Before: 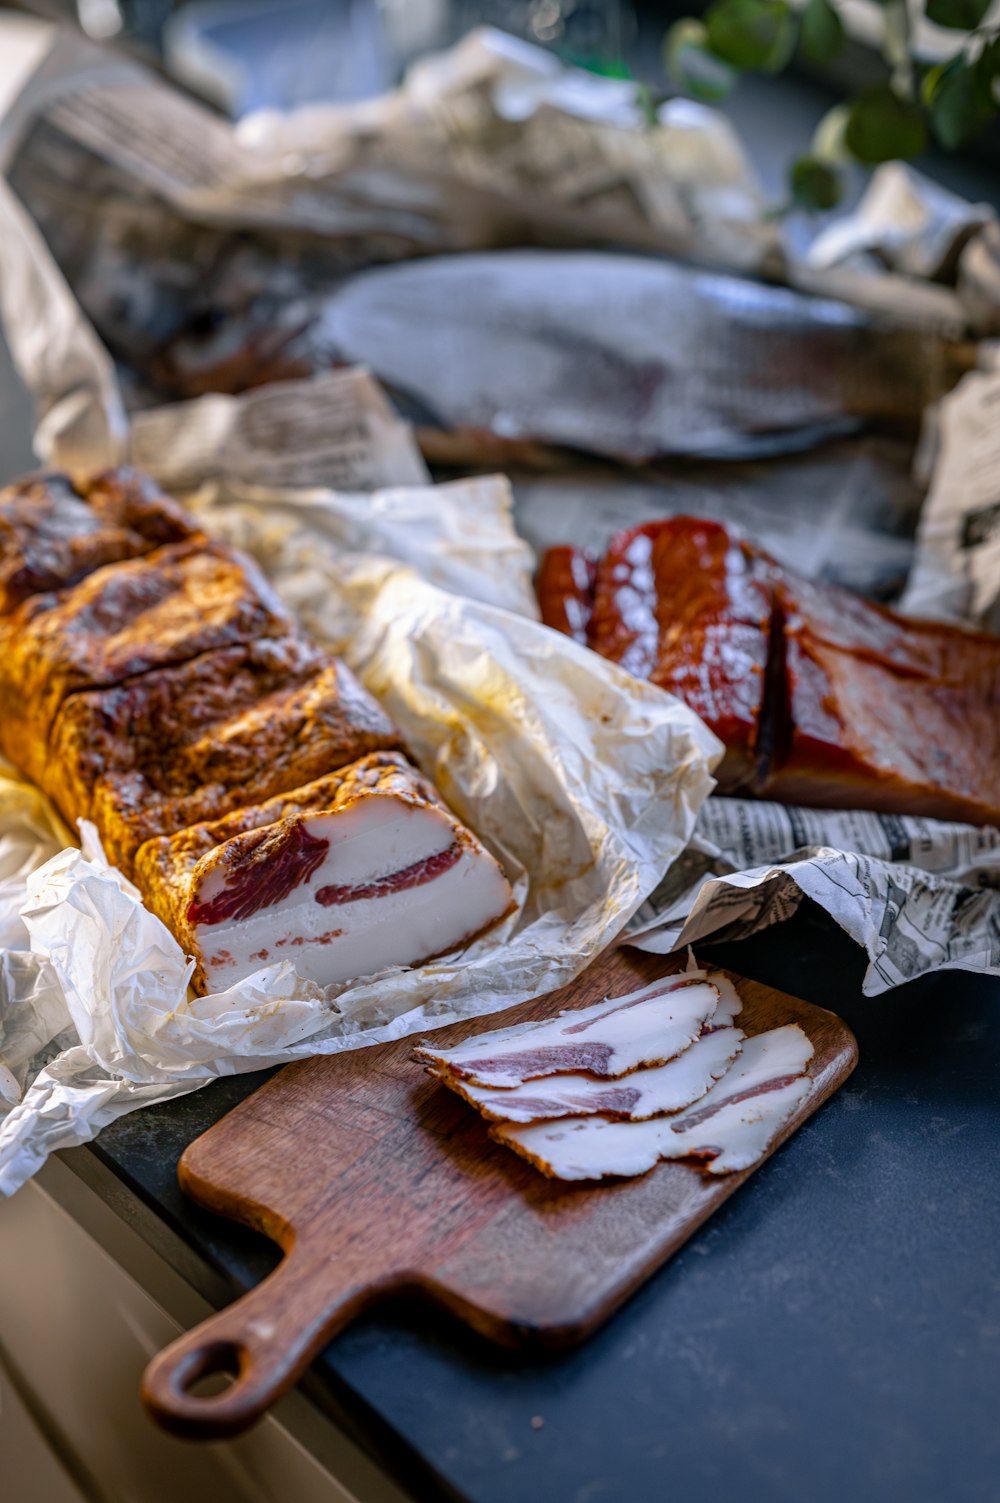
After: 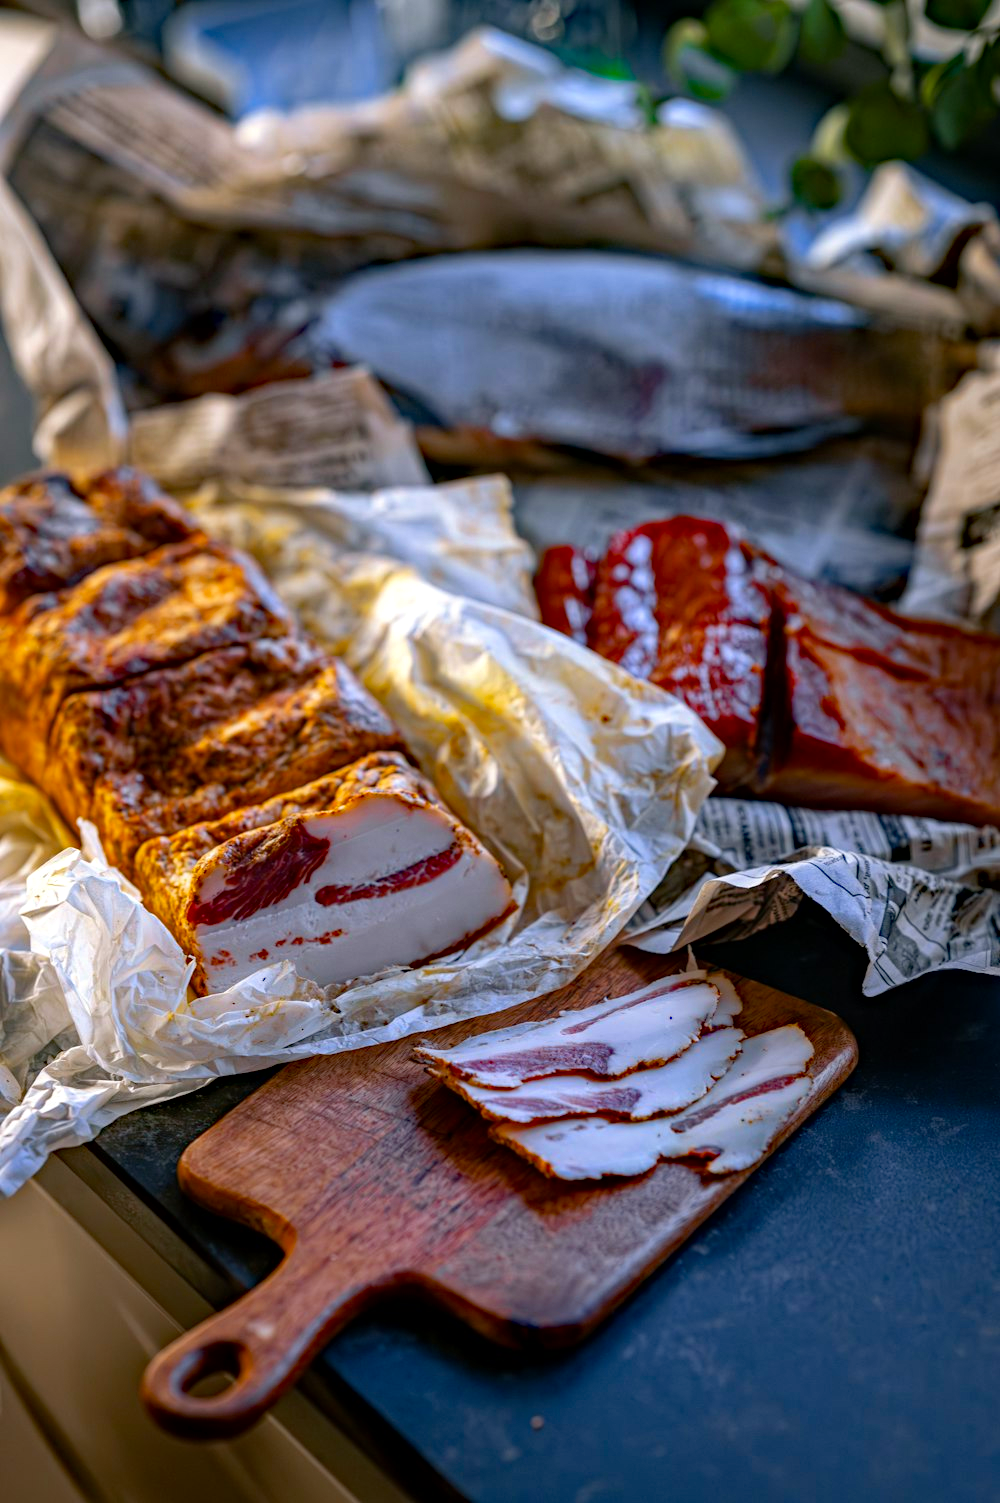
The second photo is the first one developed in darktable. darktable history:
contrast brightness saturation: saturation 0.182
haze removal: strength 0.429, compatibility mode true, adaptive false
